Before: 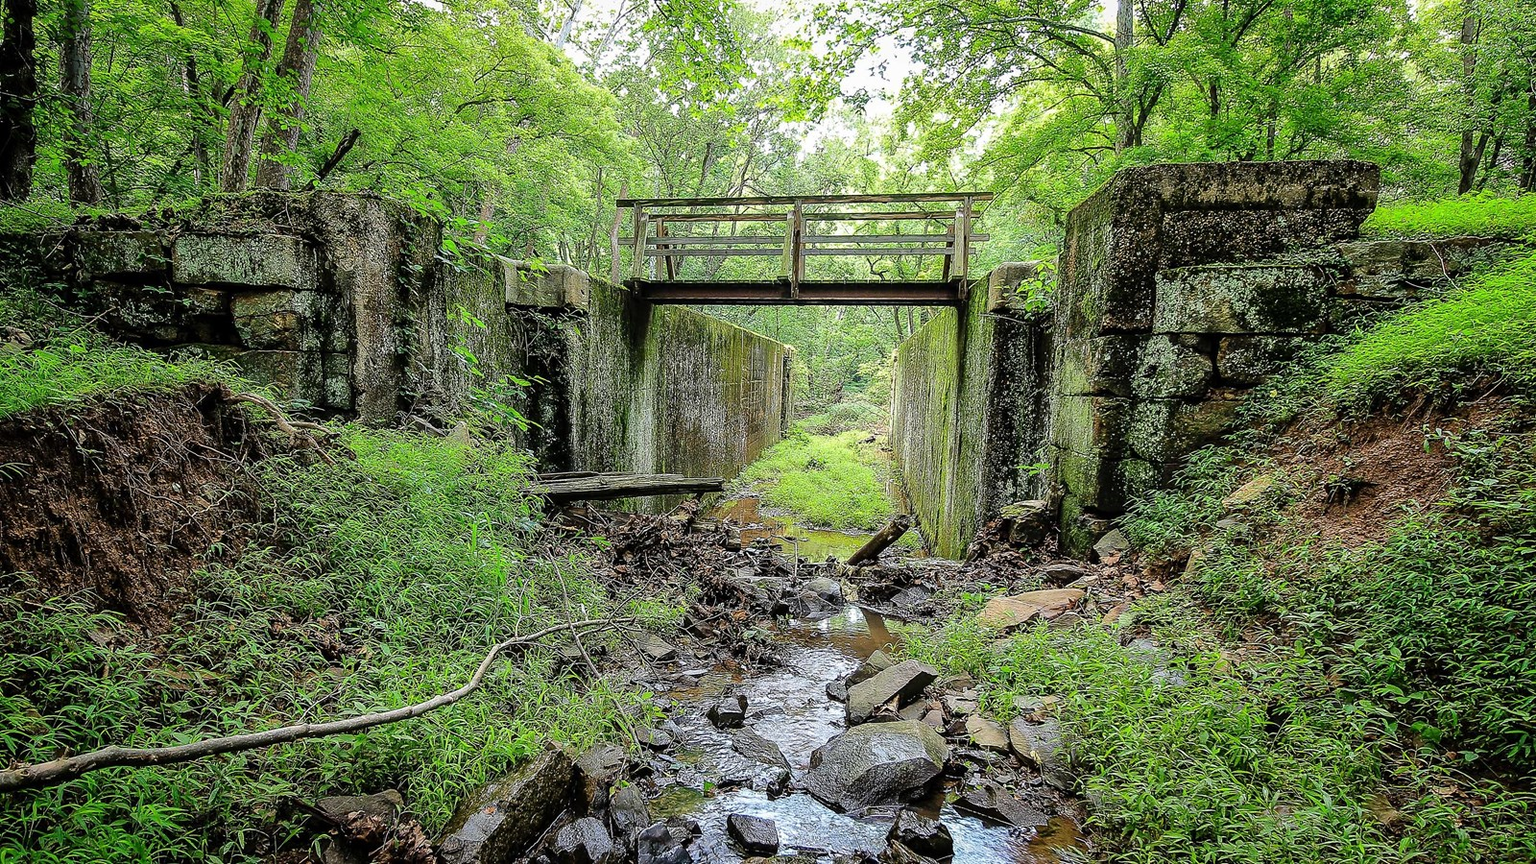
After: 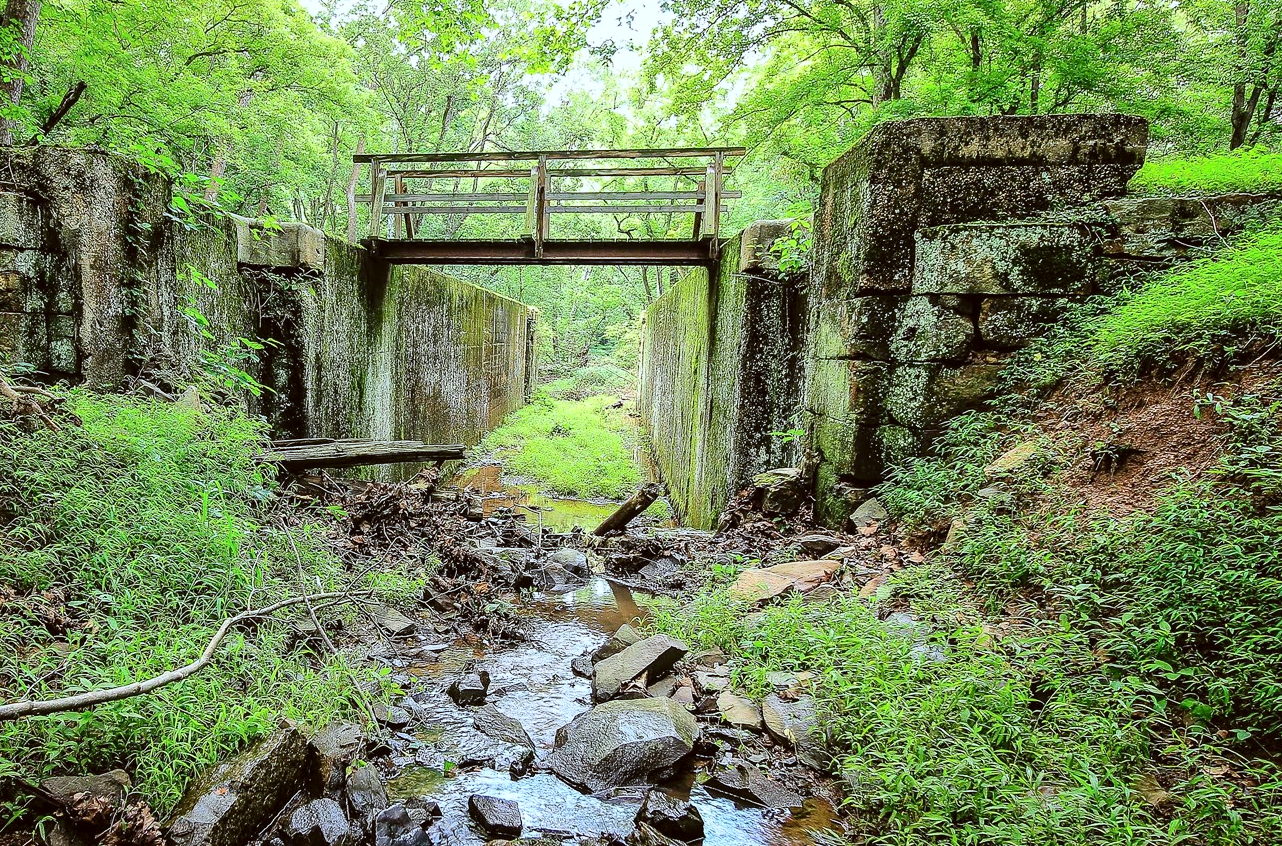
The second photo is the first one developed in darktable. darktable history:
crop and rotate: left 18.078%, top 5.934%, right 1.772%
color correction: highlights a* -3.69, highlights b* -6.76, shadows a* 3.11, shadows b* 5.56
contrast brightness saturation: contrast 0.196, brightness 0.146, saturation 0.149
